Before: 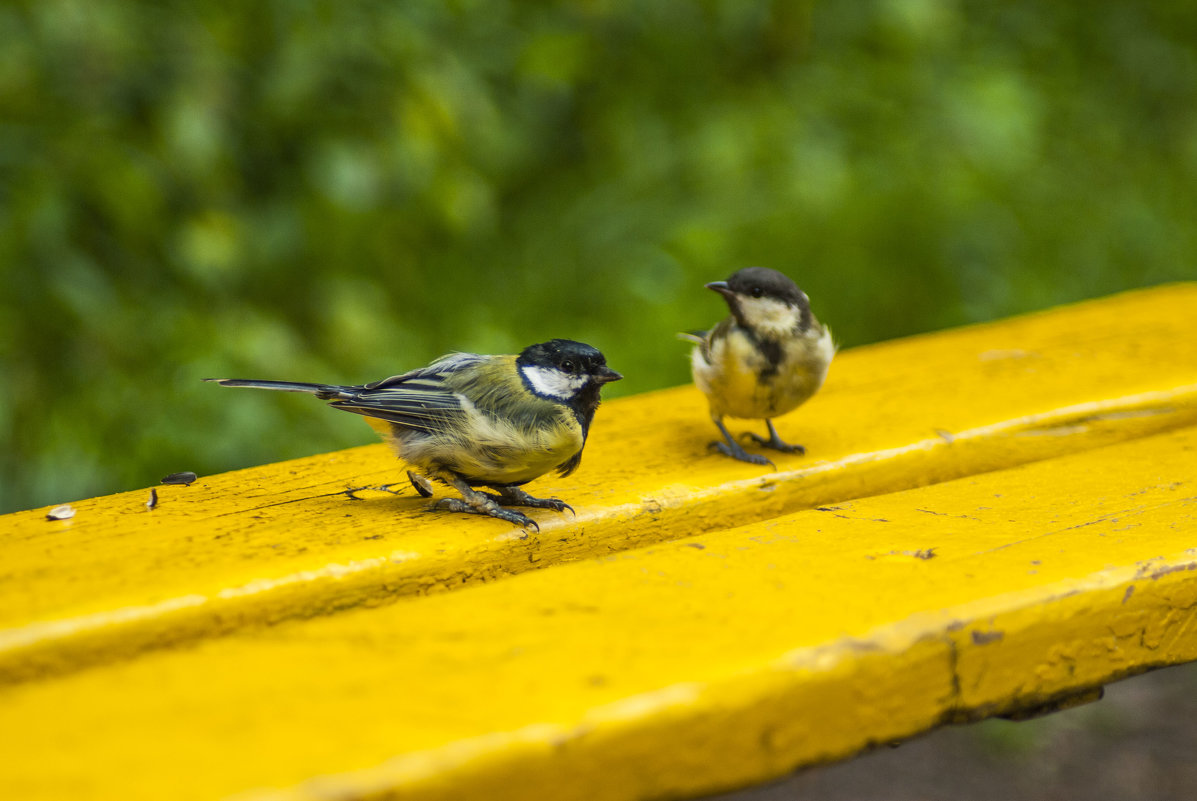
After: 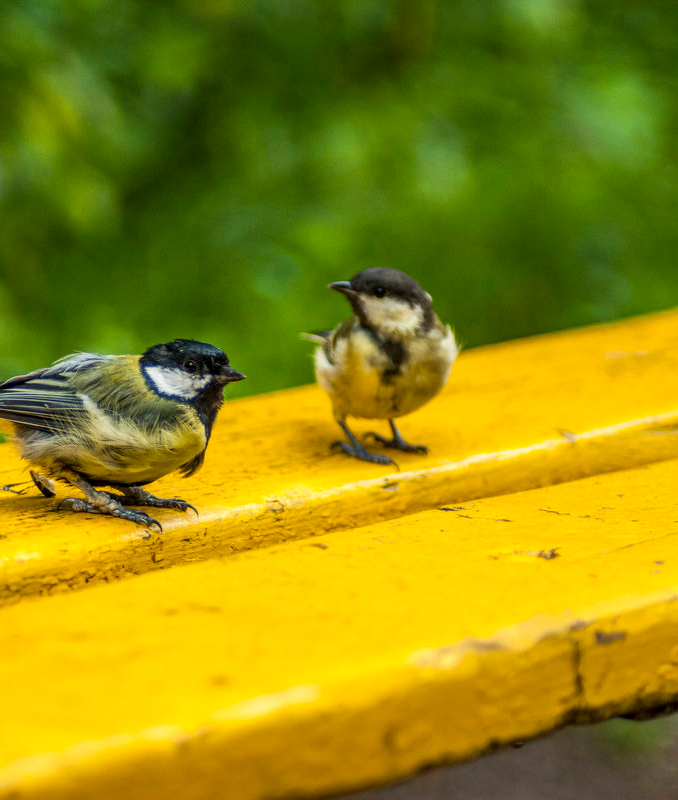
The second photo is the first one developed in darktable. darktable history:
local contrast: on, module defaults
crop: left 31.53%, top 0.022%, right 11.785%
